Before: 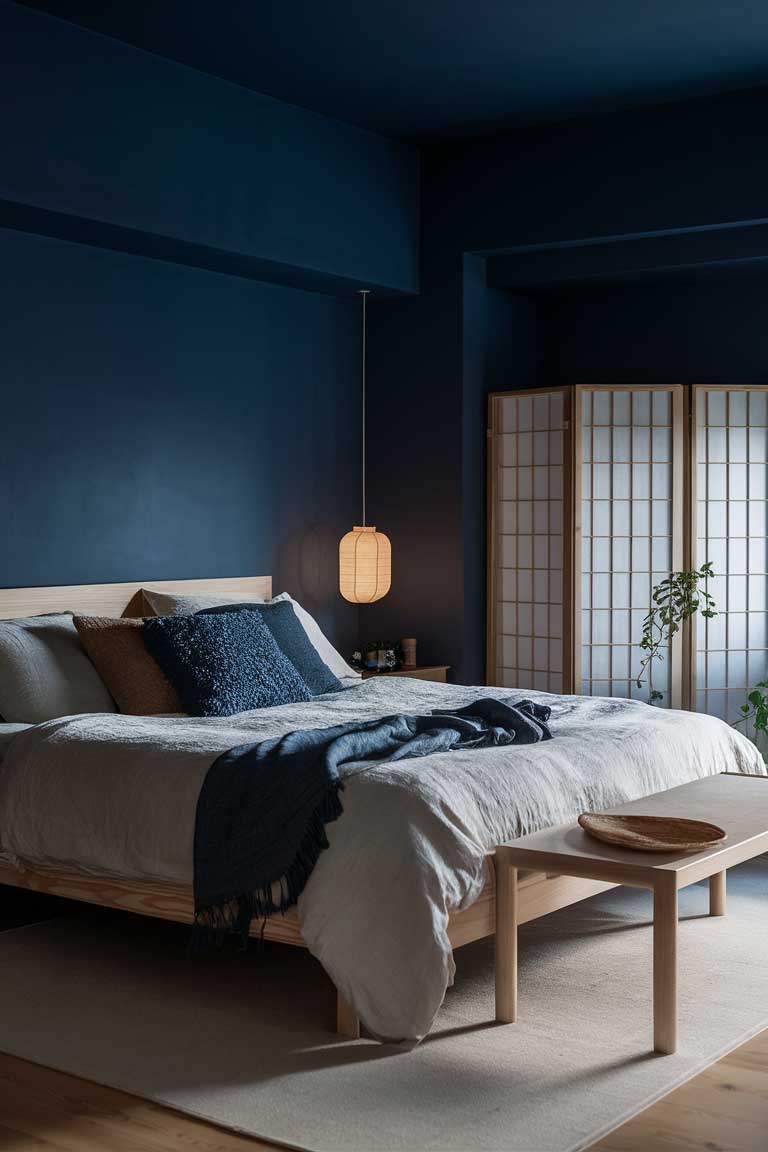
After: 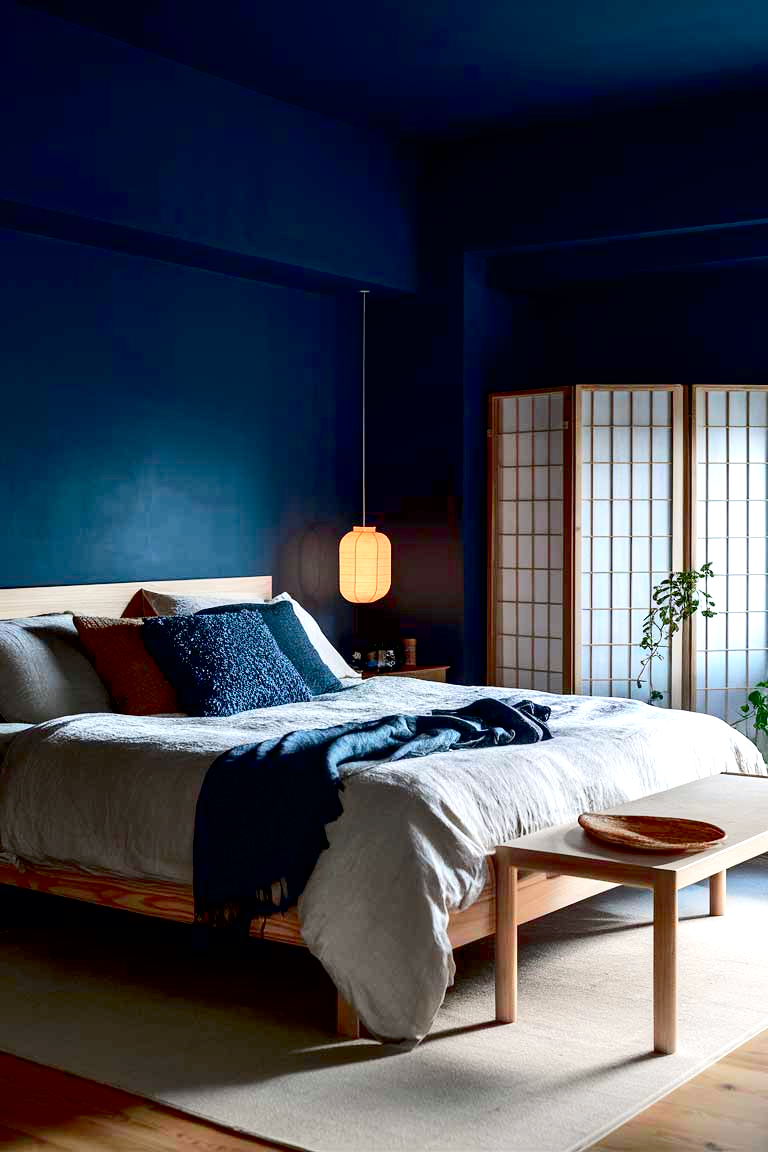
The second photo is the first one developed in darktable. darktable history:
exposure: black level correction 0.012, exposure 0.704 EV, compensate highlight preservation false
tone curve: curves: ch0 [(0, 0) (0.126, 0.086) (0.338, 0.307) (0.494, 0.531) (0.703, 0.762) (1, 1)]; ch1 [(0, 0) (0.346, 0.324) (0.45, 0.426) (0.5, 0.5) (0.522, 0.517) (0.55, 0.578) (1, 1)]; ch2 [(0, 0) (0.44, 0.424) (0.501, 0.499) (0.554, 0.554) (0.622, 0.667) (0.707, 0.746) (1, 1)], color space Lab, independent channels, preserve colors none
